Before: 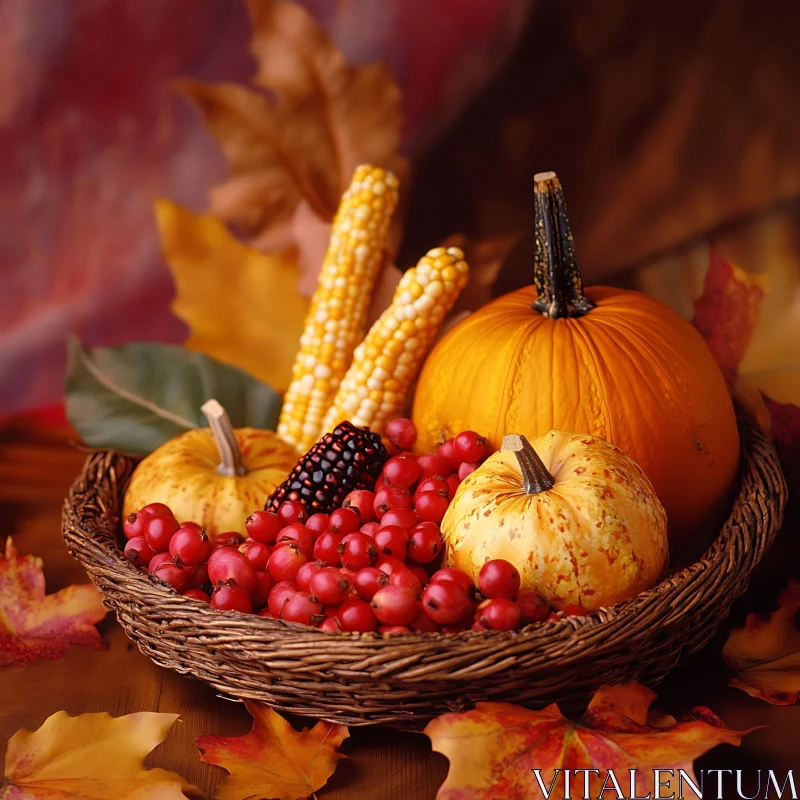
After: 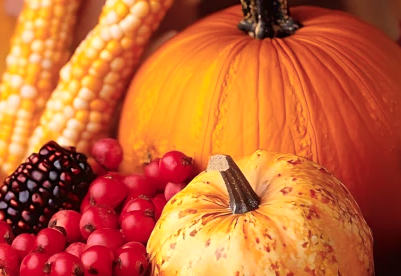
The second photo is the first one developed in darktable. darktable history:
color zones: curves: ch0 [(0.257, 0.558) (0.75, 0.565)]; ch1 [(0.004, 0.857) (0.14, 0.416) (0.257, 0.695) (0.442, 0.032) (0.736, 0.266) (0.891, 0.741)]; ch2 [(0, 0.623) (0.112, 0.436) (0.271, 0.474) (0.516, 0.64) (0.743, 0.286)], mix -60.12%
crop: left 36.867%, top 35.119%, right 12.931%, bottom 30.365%
